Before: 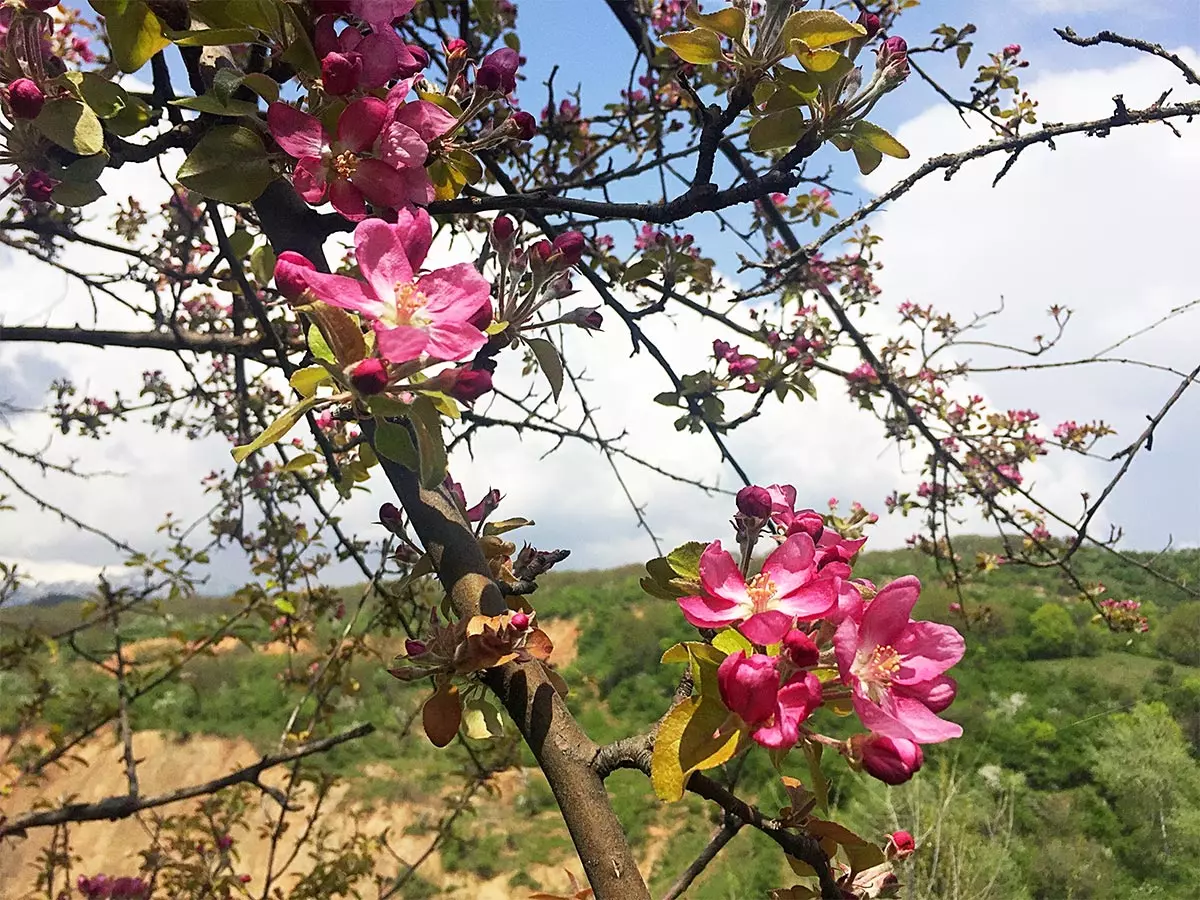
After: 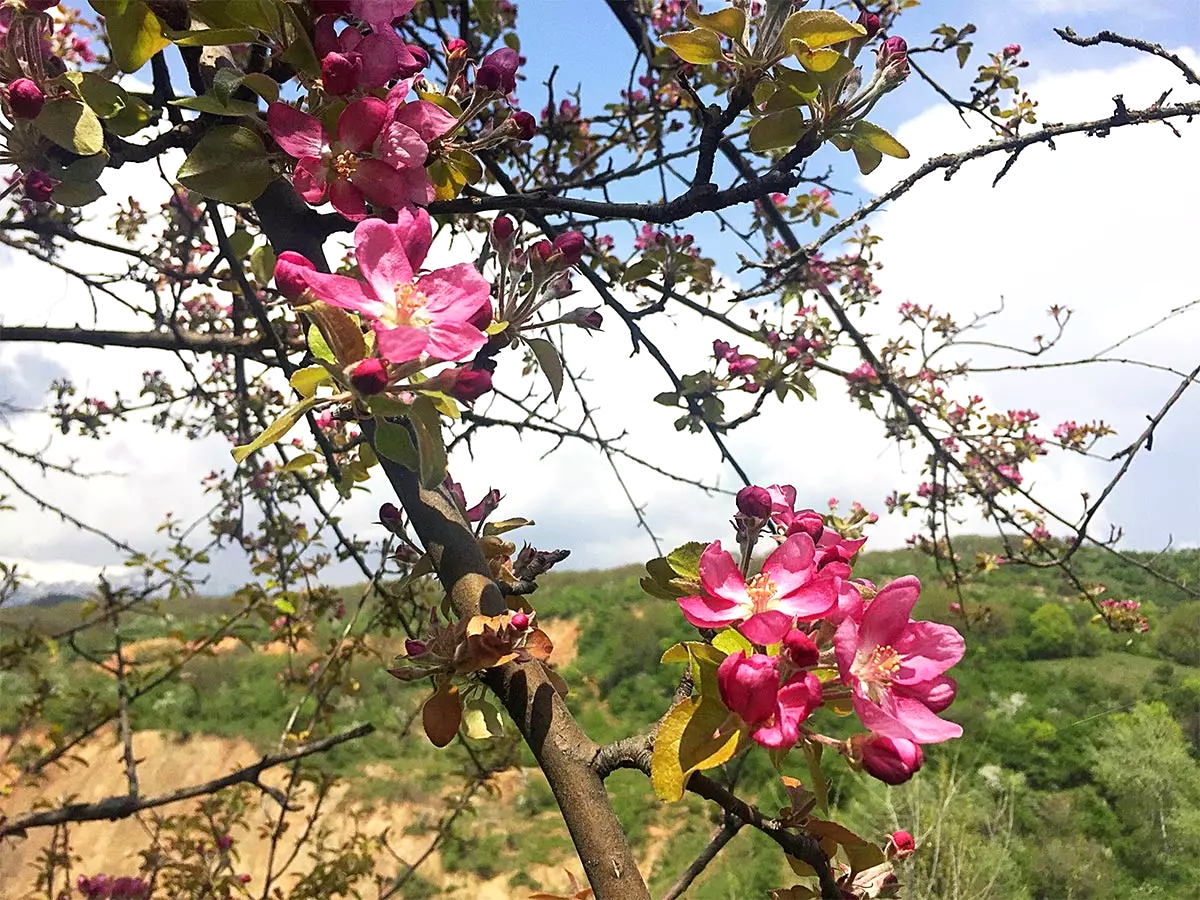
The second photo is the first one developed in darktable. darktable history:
exposure: exposure 0.201 EV, compensate highlight preservation false
